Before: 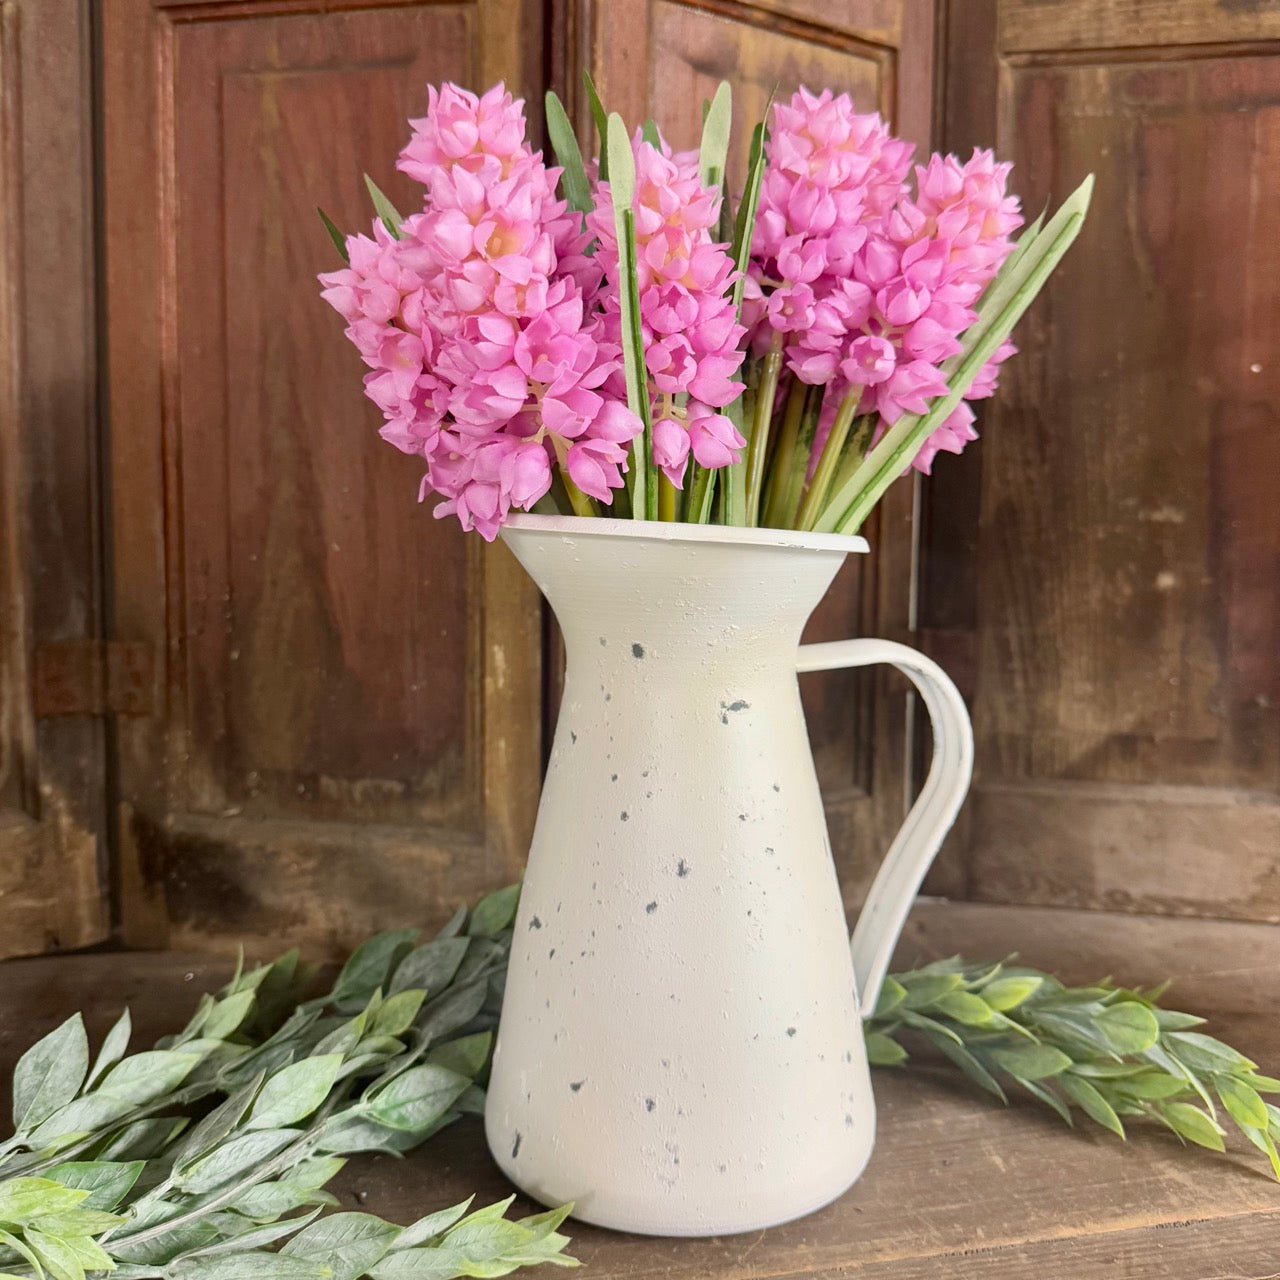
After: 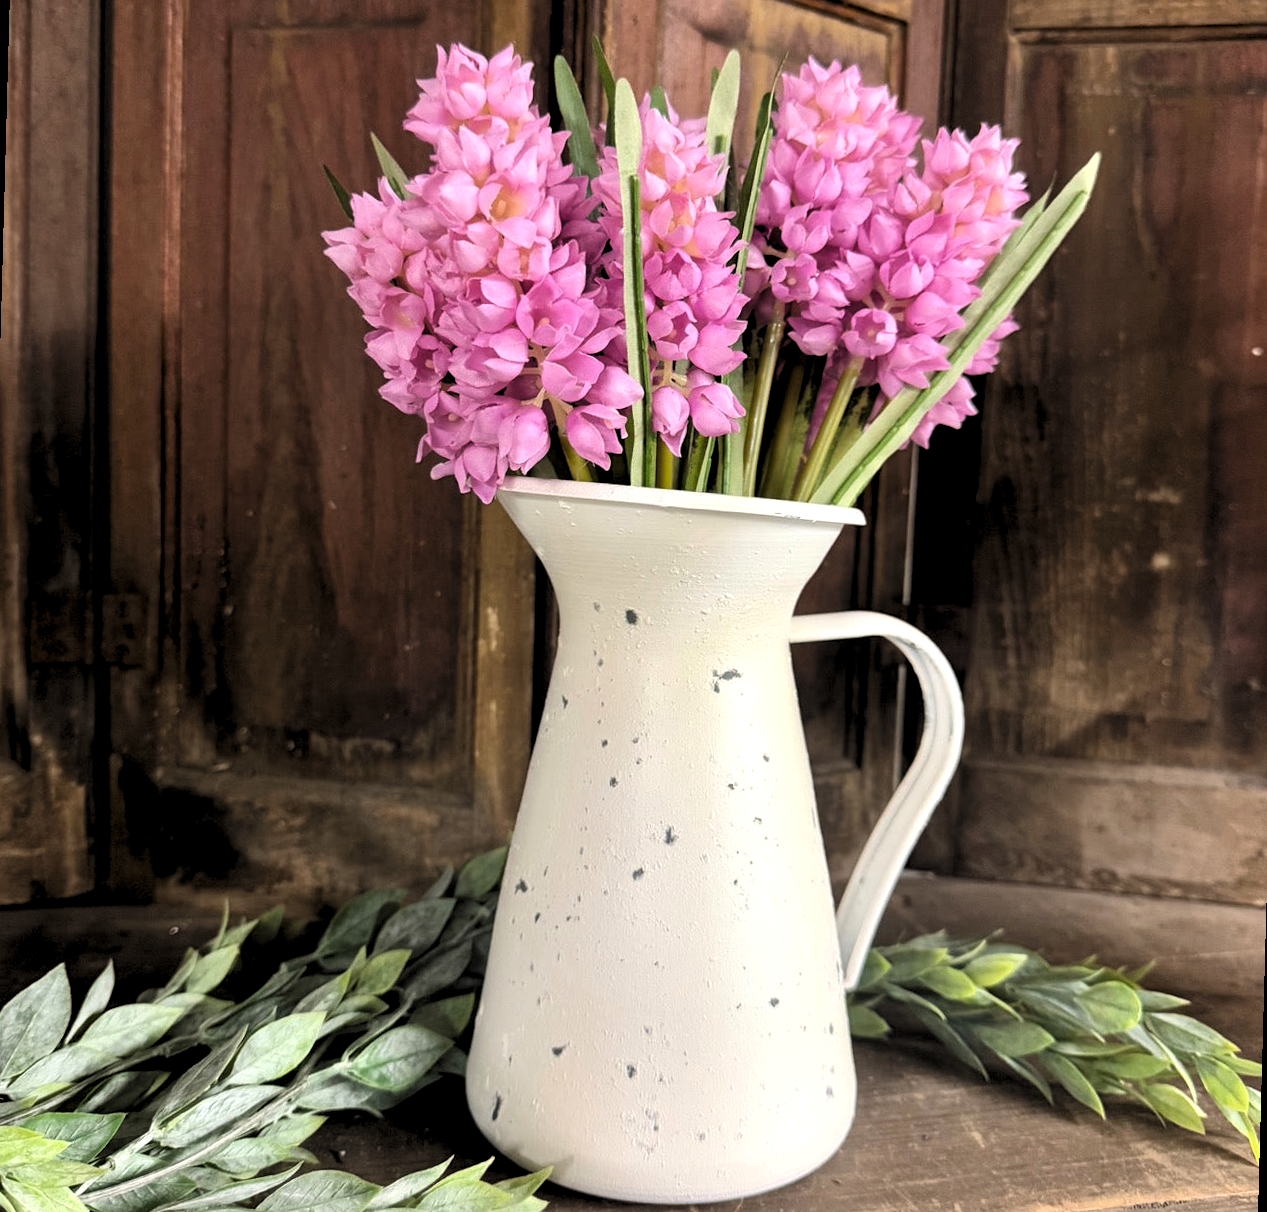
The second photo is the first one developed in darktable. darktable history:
rotate and perspective: rotation 1.57°, crop left 0.018, crop right 0.982, crop top 0.039, crop bottom 0.961
levels: levels [0.182, 0.542, 0.902]
white balance: emerald 1
